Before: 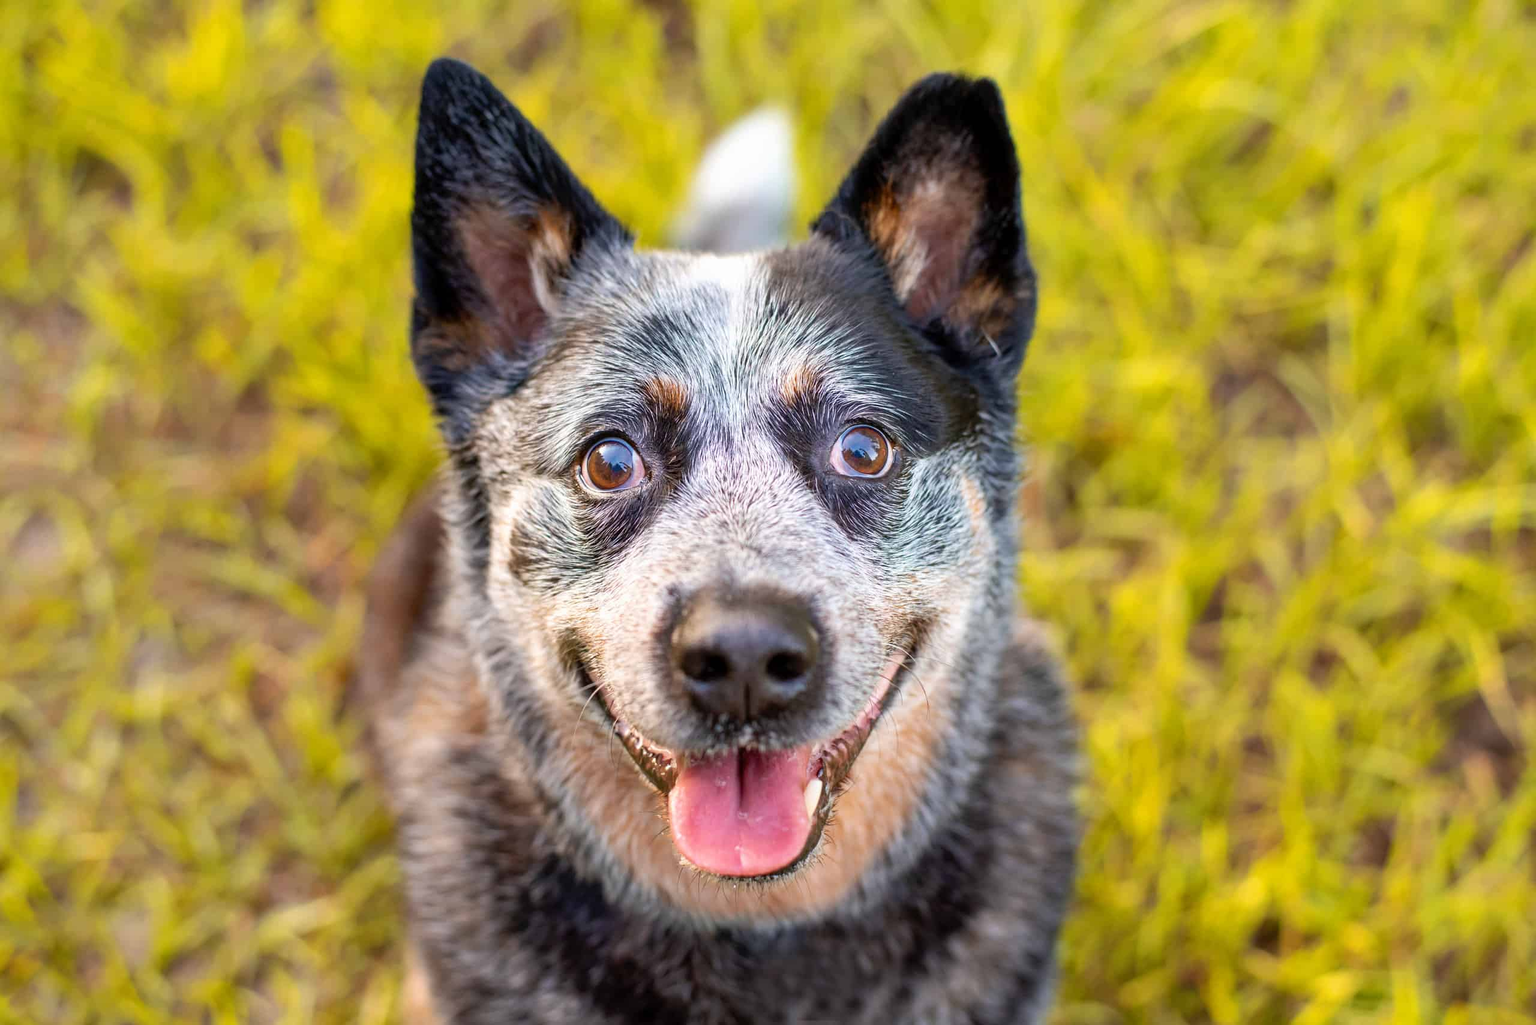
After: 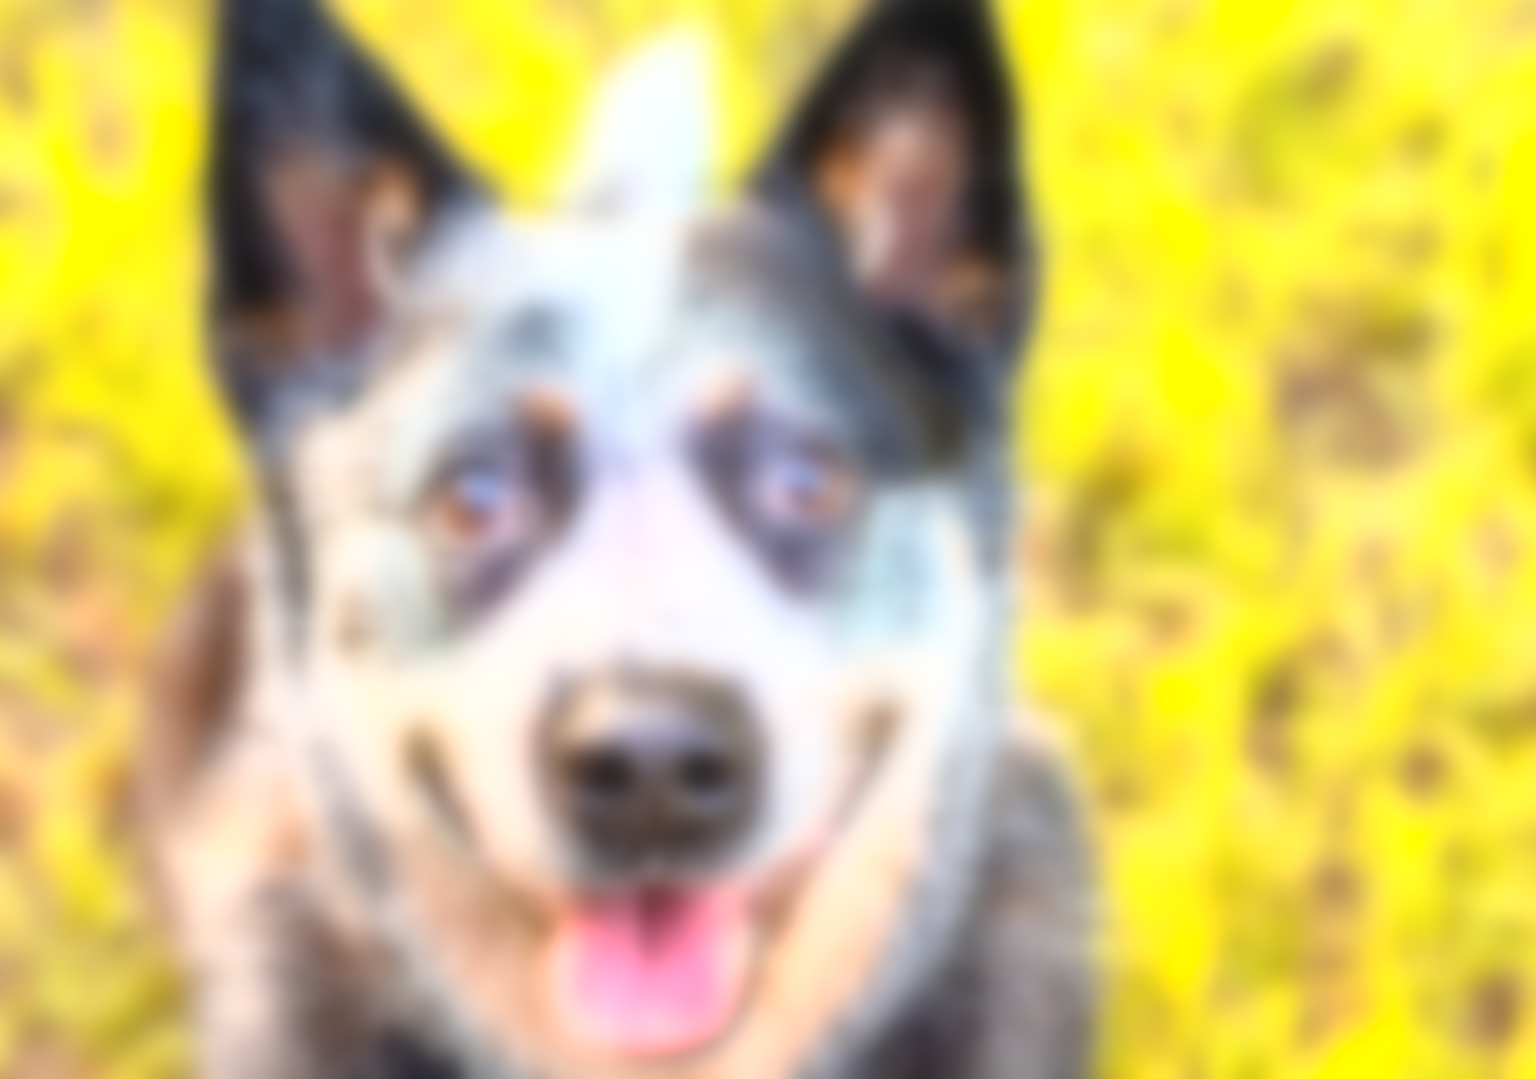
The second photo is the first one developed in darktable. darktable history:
crop: left 16.768%, top 8.653%, right 8.362%, bottom 12.485%
white balance: red 0.978, blue 0.999
exposure: black level correction -0.002, exposure 1.115 EV, compensate highlight preservation false
lowpass: radius 16, unbound 0
